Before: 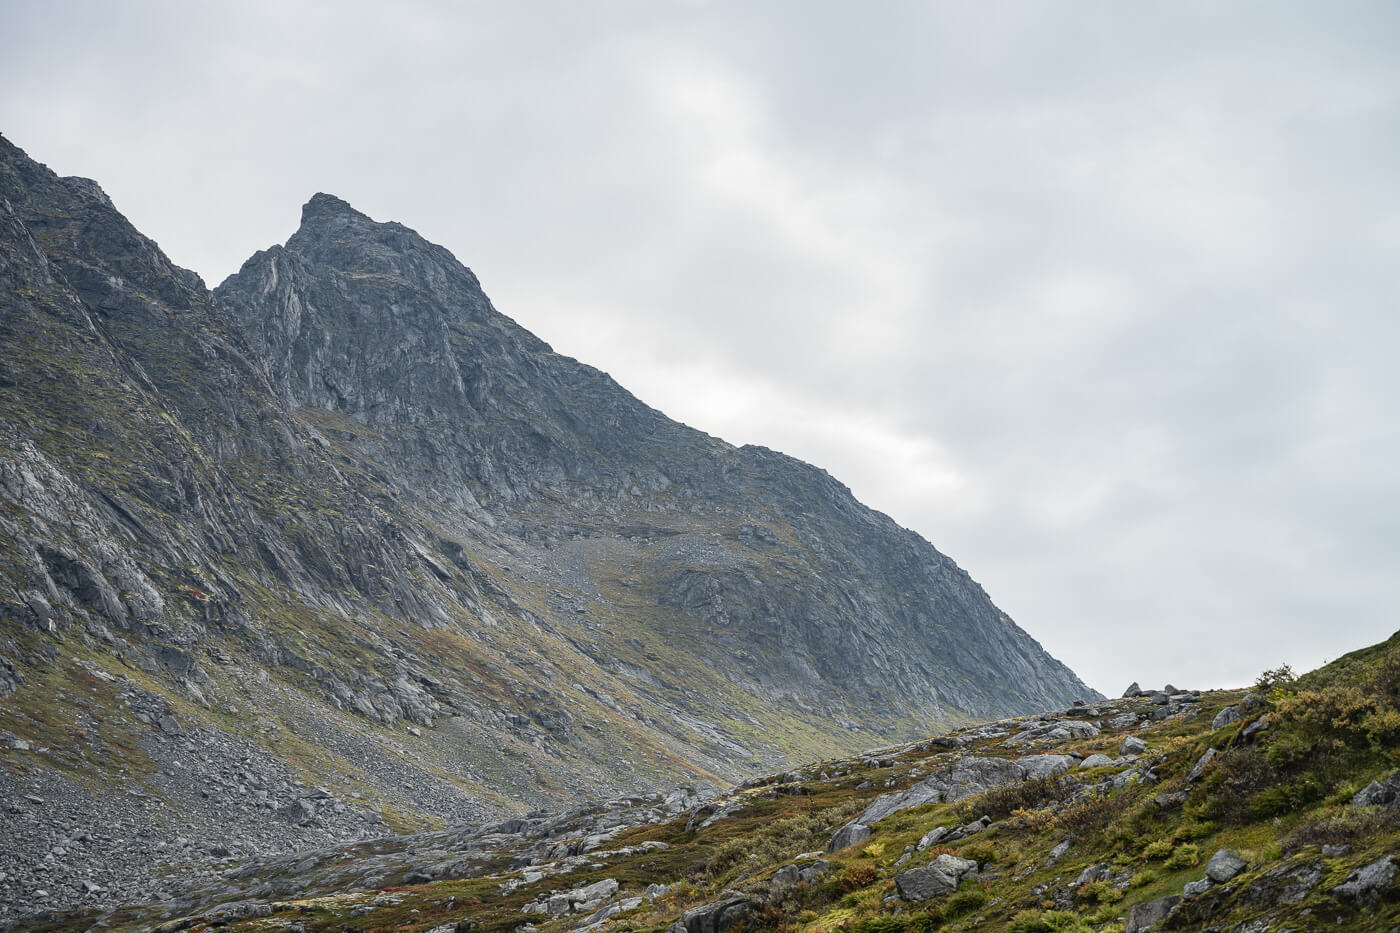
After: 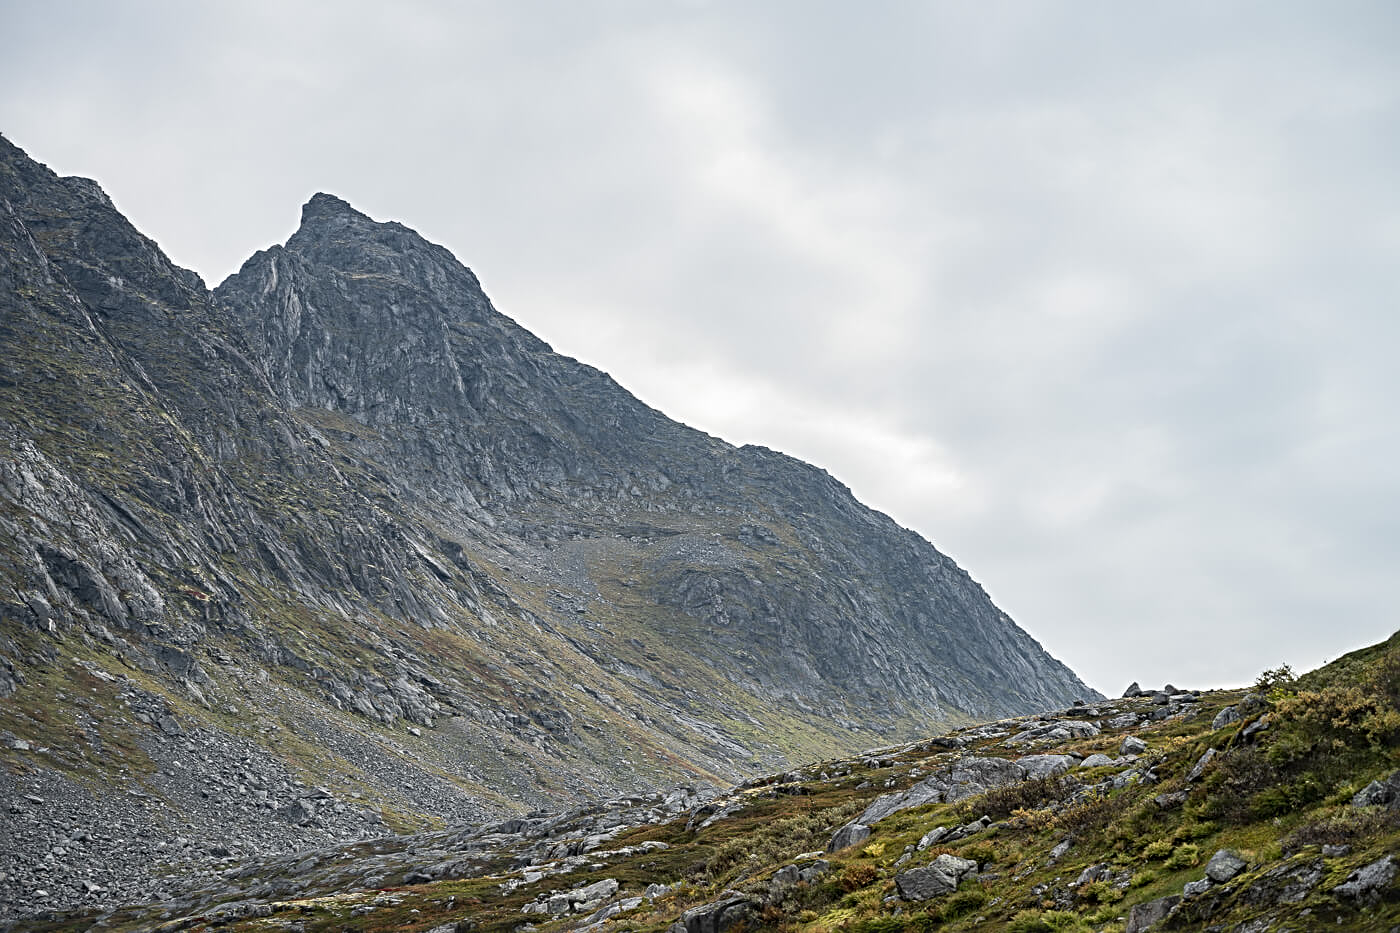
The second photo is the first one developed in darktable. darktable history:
sharpen: radius 3.977
